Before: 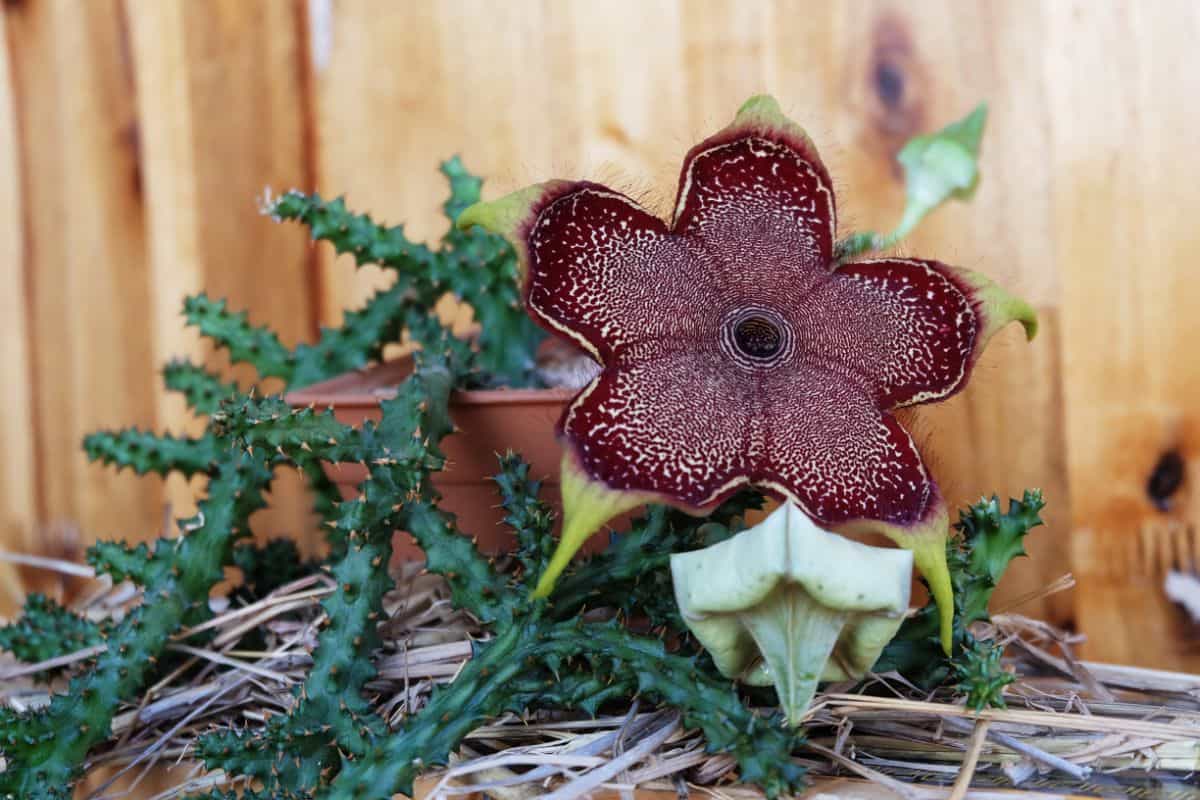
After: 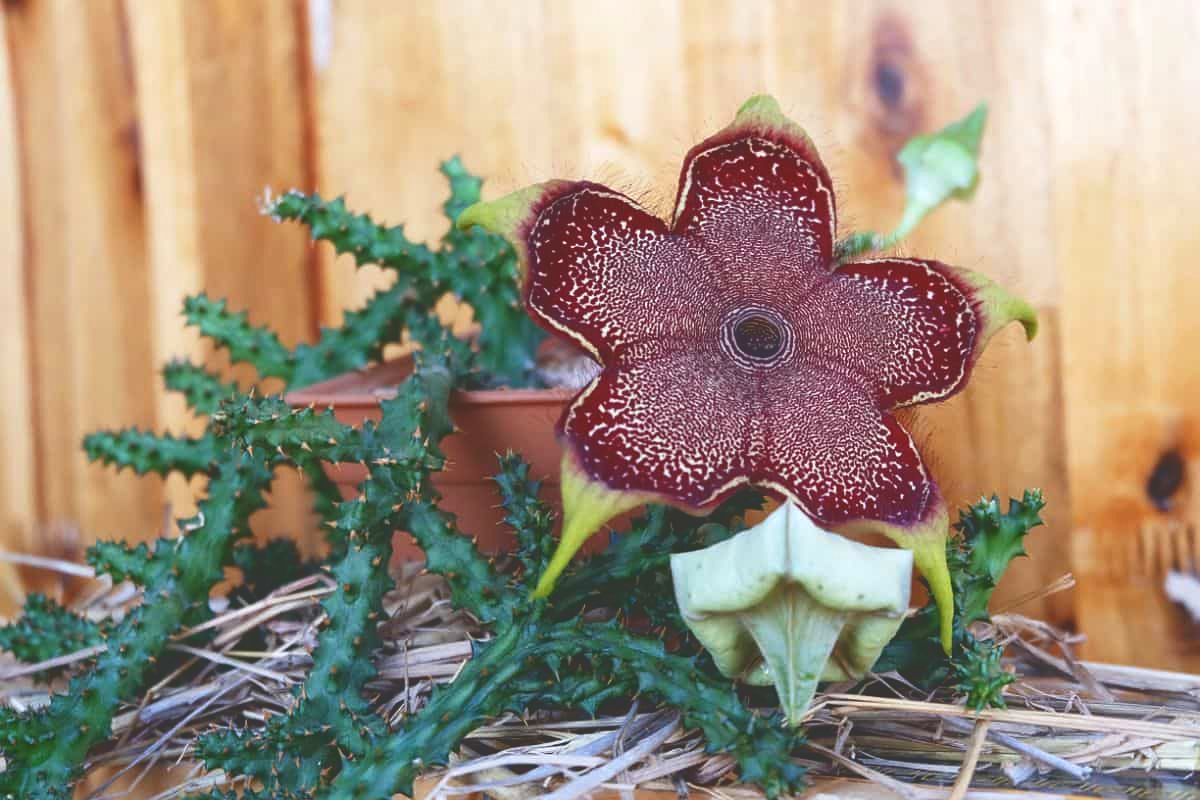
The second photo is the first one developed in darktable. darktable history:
sharpen: radius 1.232, amount 0.307, threshold 0.058
tone curve: curves: ch0 [(0, 0.211) (0.15, 0.25) (1, 0.953)], color space Lab, independent channels, preserve colors none
exposure: exposure 0.356 EV, compensate highlight preservation false
